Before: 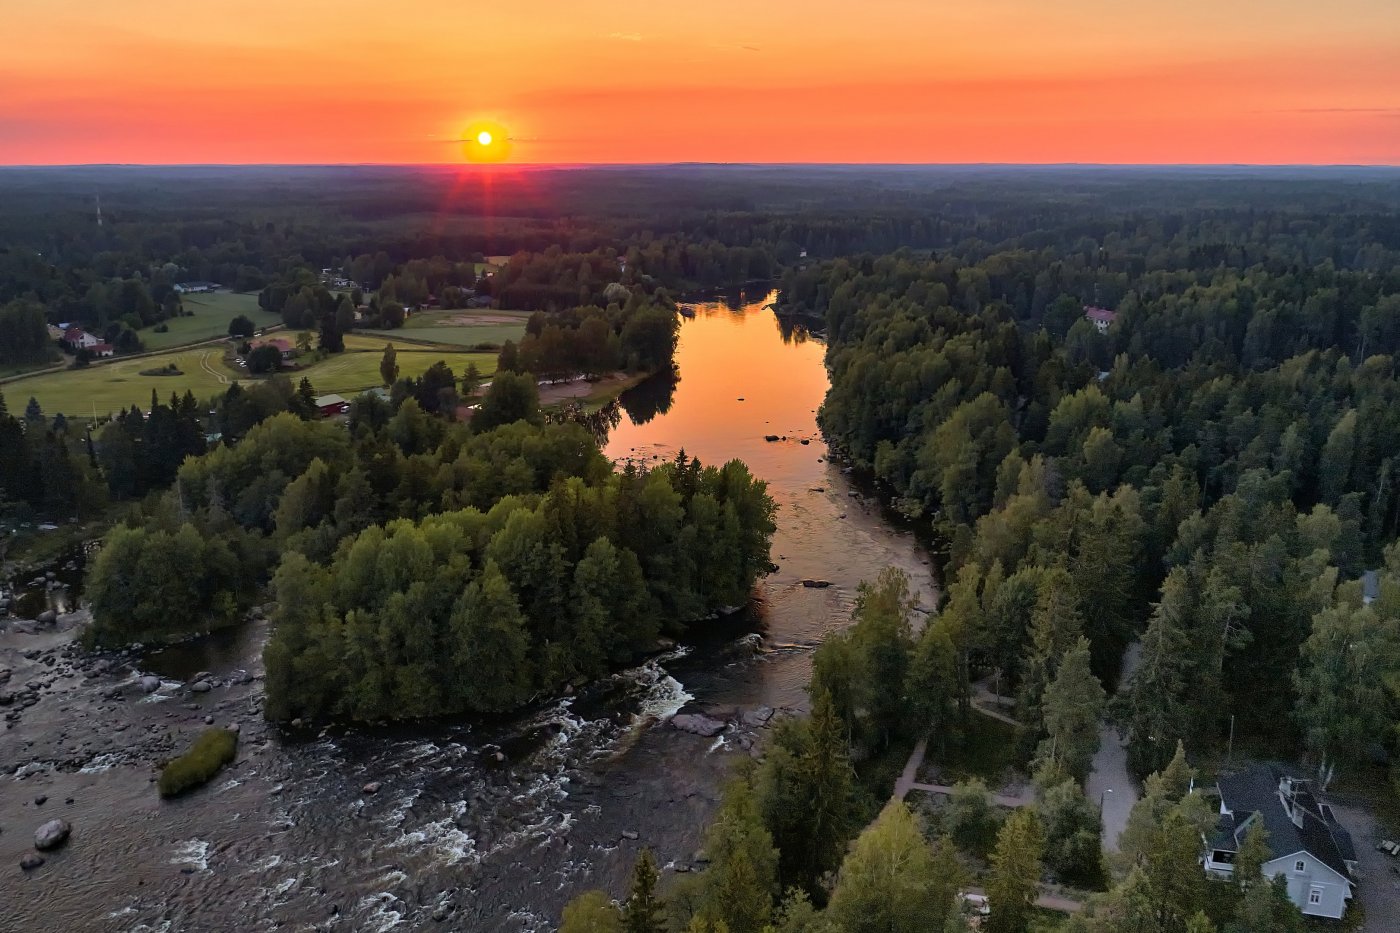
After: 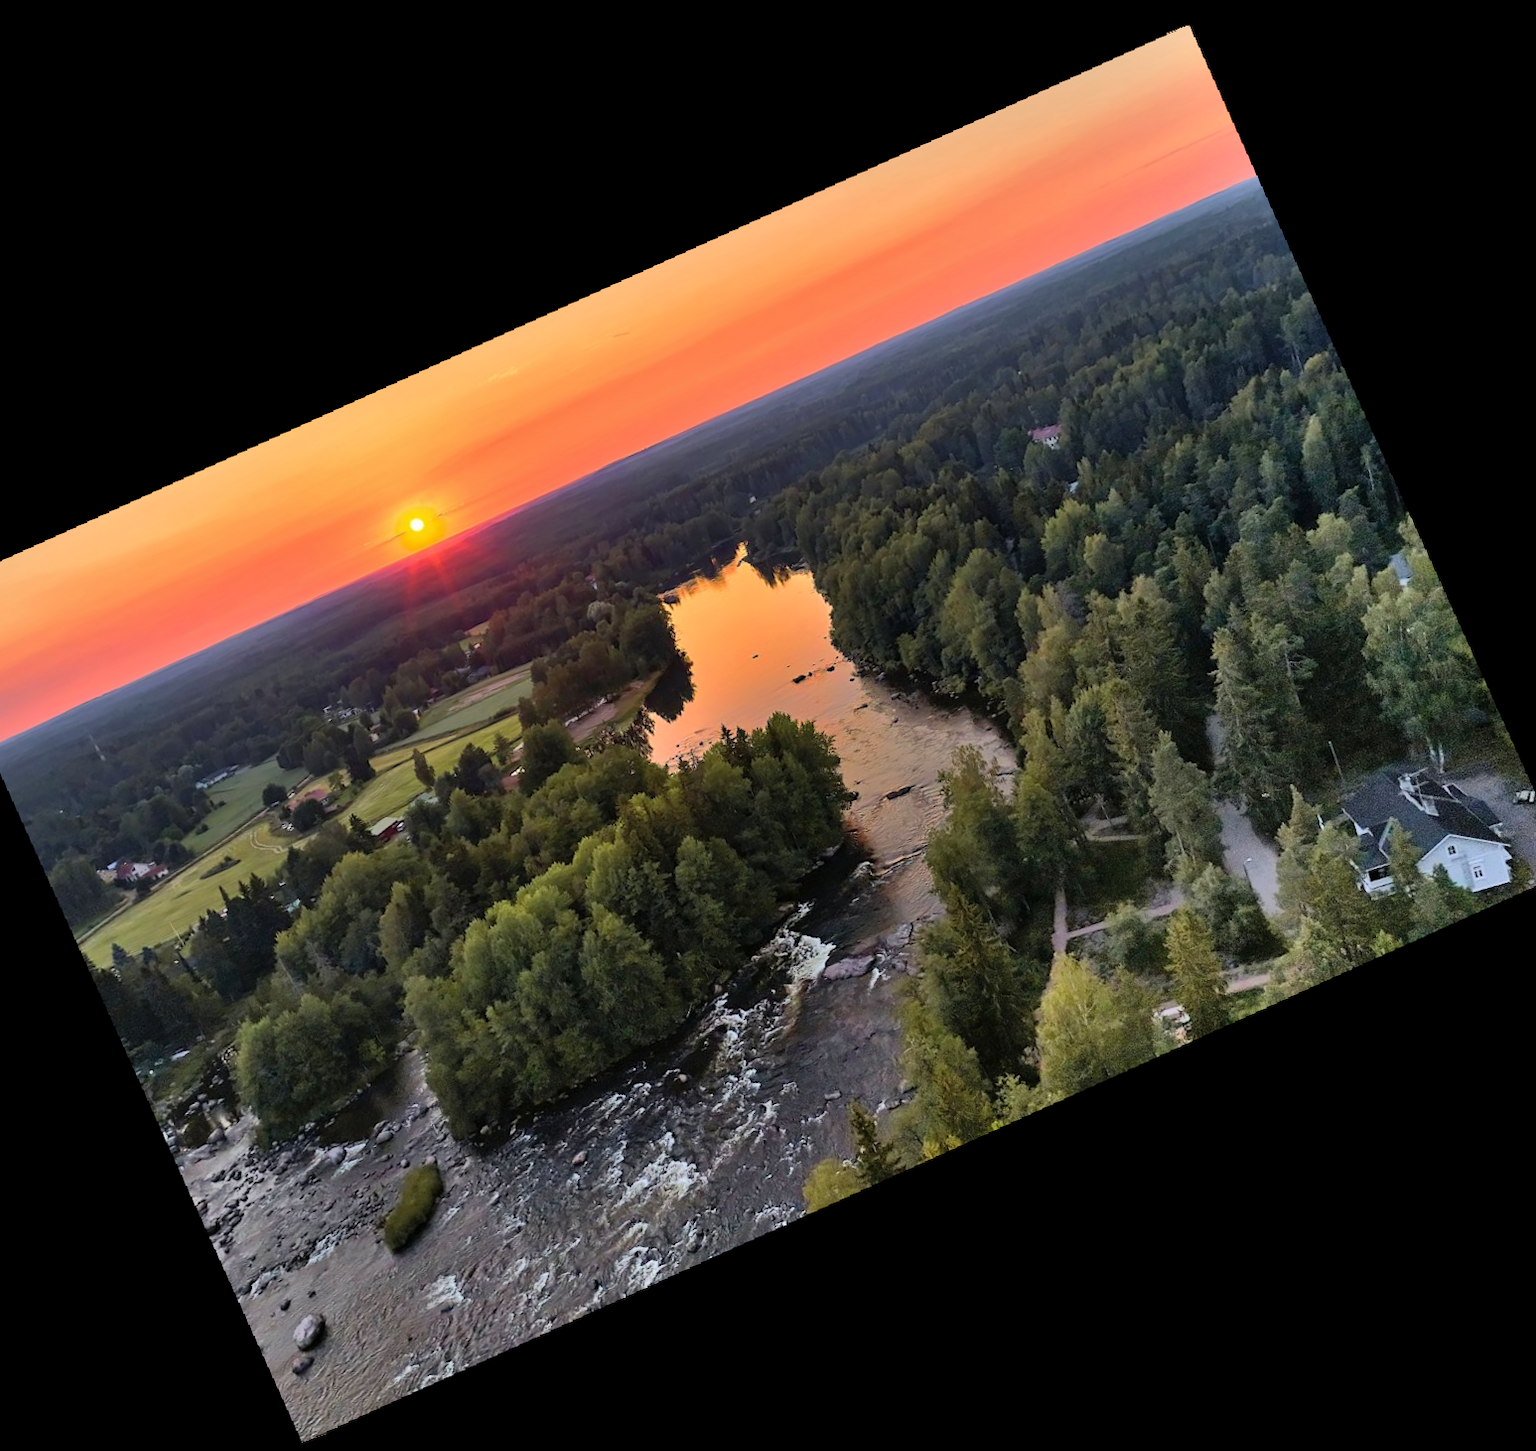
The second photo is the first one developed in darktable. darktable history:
crop and rotate: angle 19.43°, left 6.812%, right 4.125%, bottom 1.087%
rotate and perspective: rotation -4.86°, automatic cropping off
shadows and highlights: soften with gaussian
